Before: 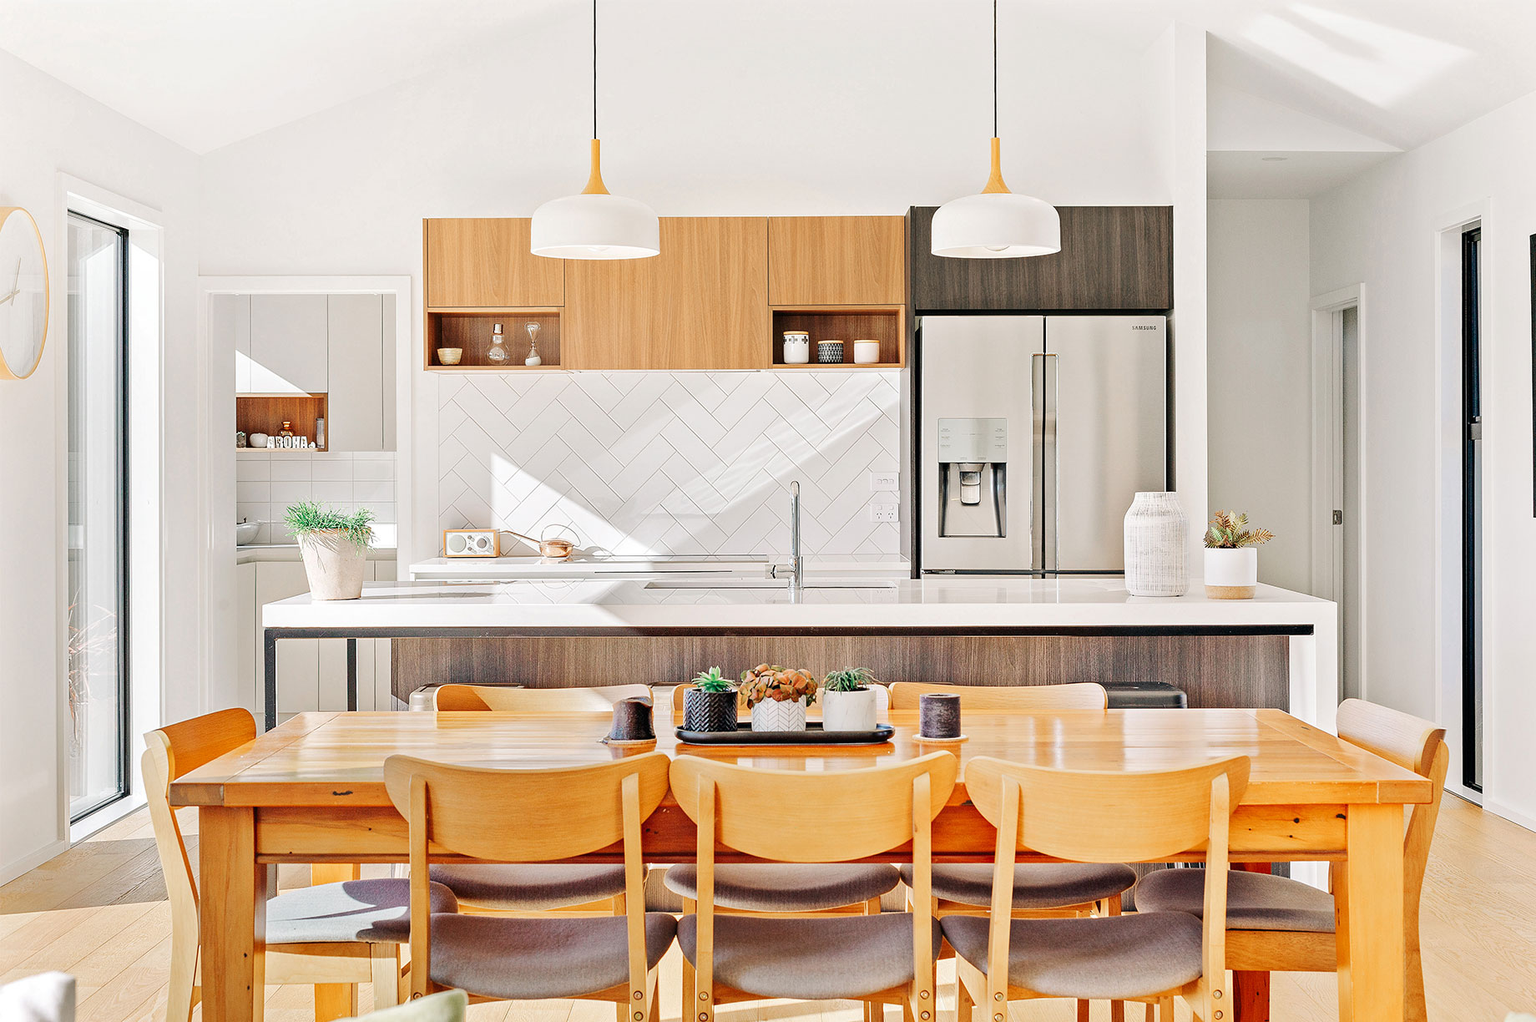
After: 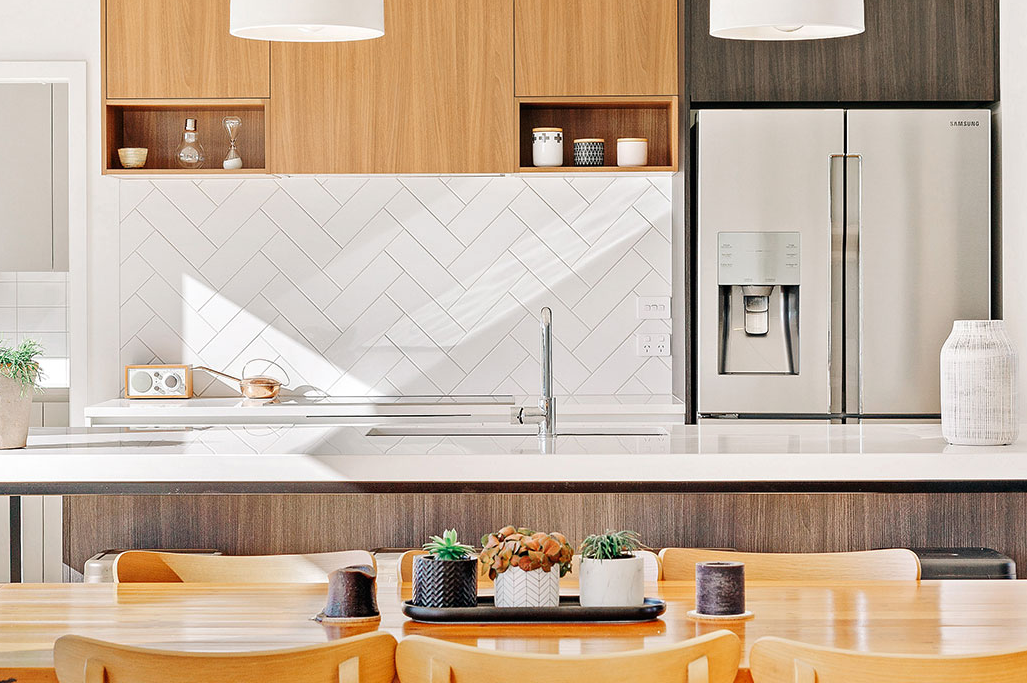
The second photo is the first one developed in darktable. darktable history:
crop and rotate: left 22.13%, top 22.054%, right 22.026%, bottom 22.102%
base curve: curves: ch0 [(0, 0) (0.303, 0.277) (1, 1)]
